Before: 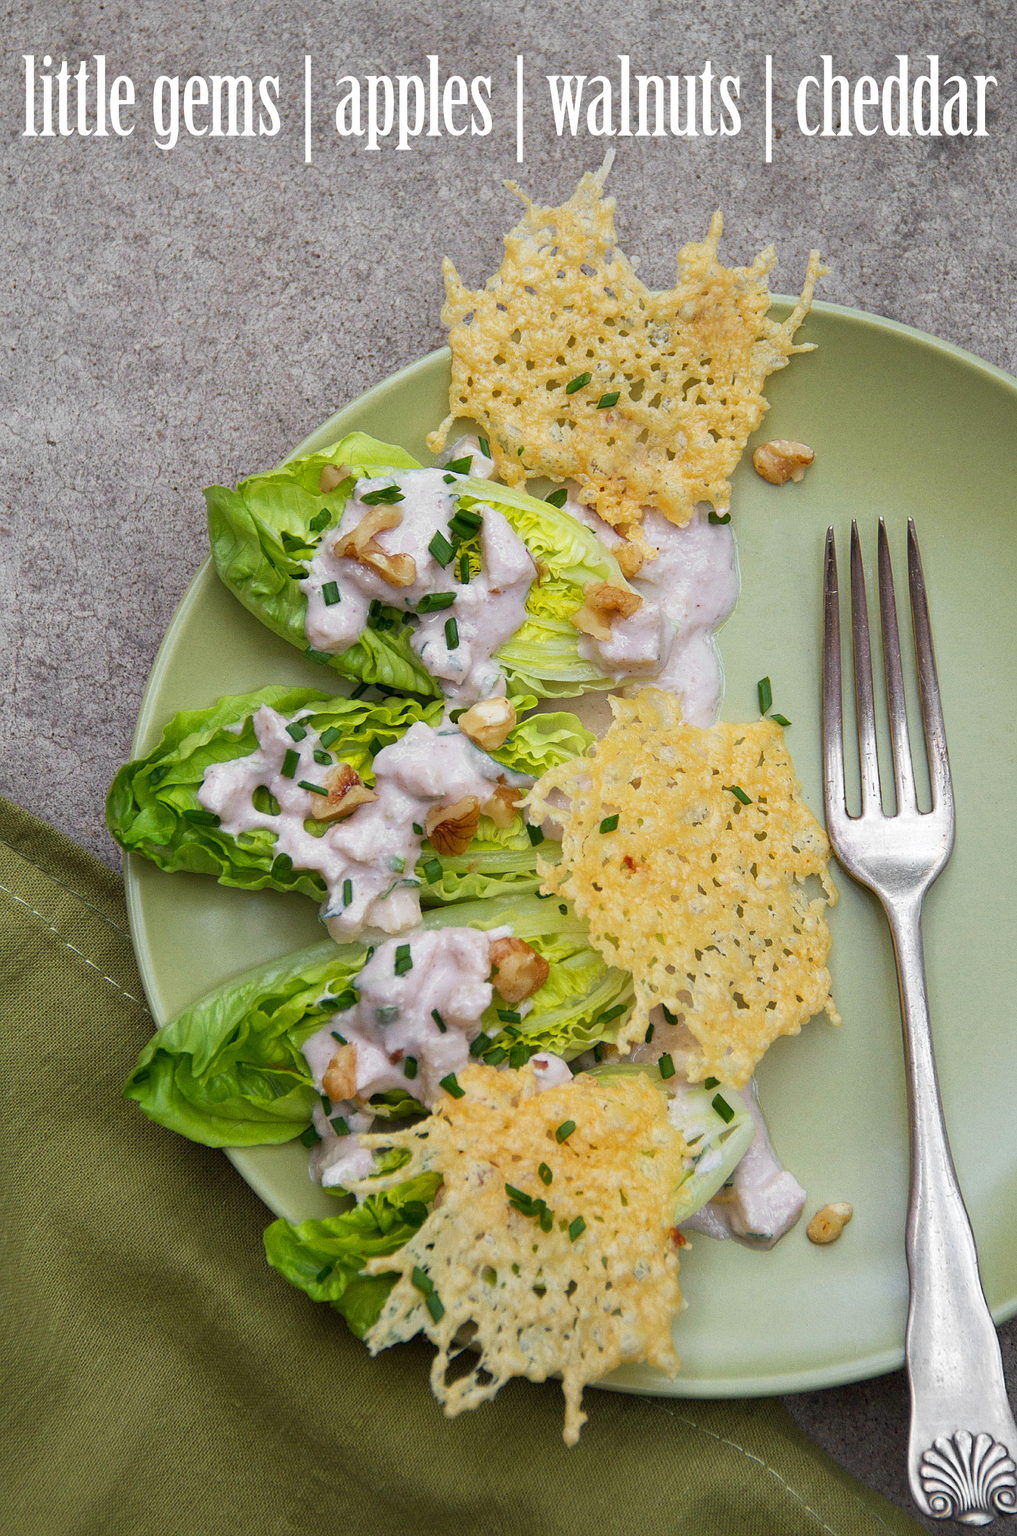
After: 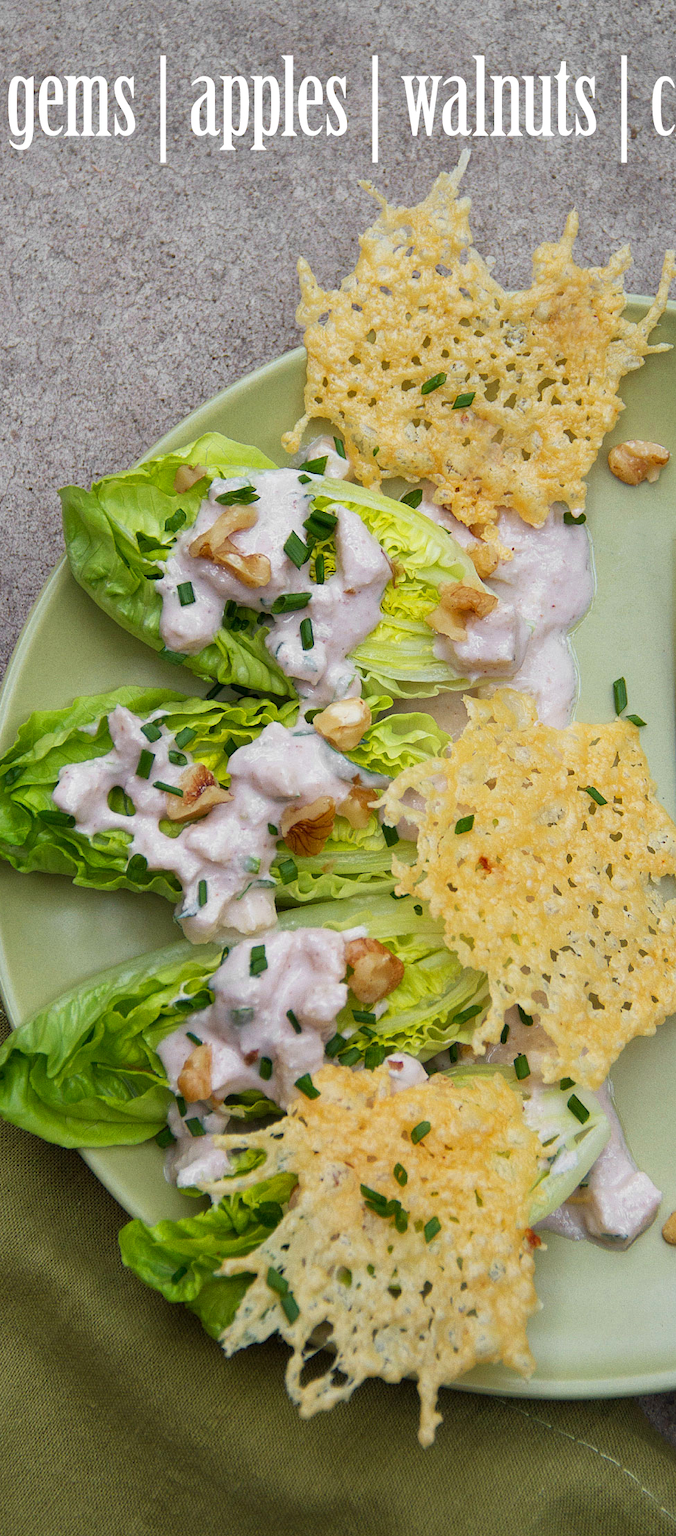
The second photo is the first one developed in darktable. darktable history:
crop and rotate: left 14.313%, right 19.22%
